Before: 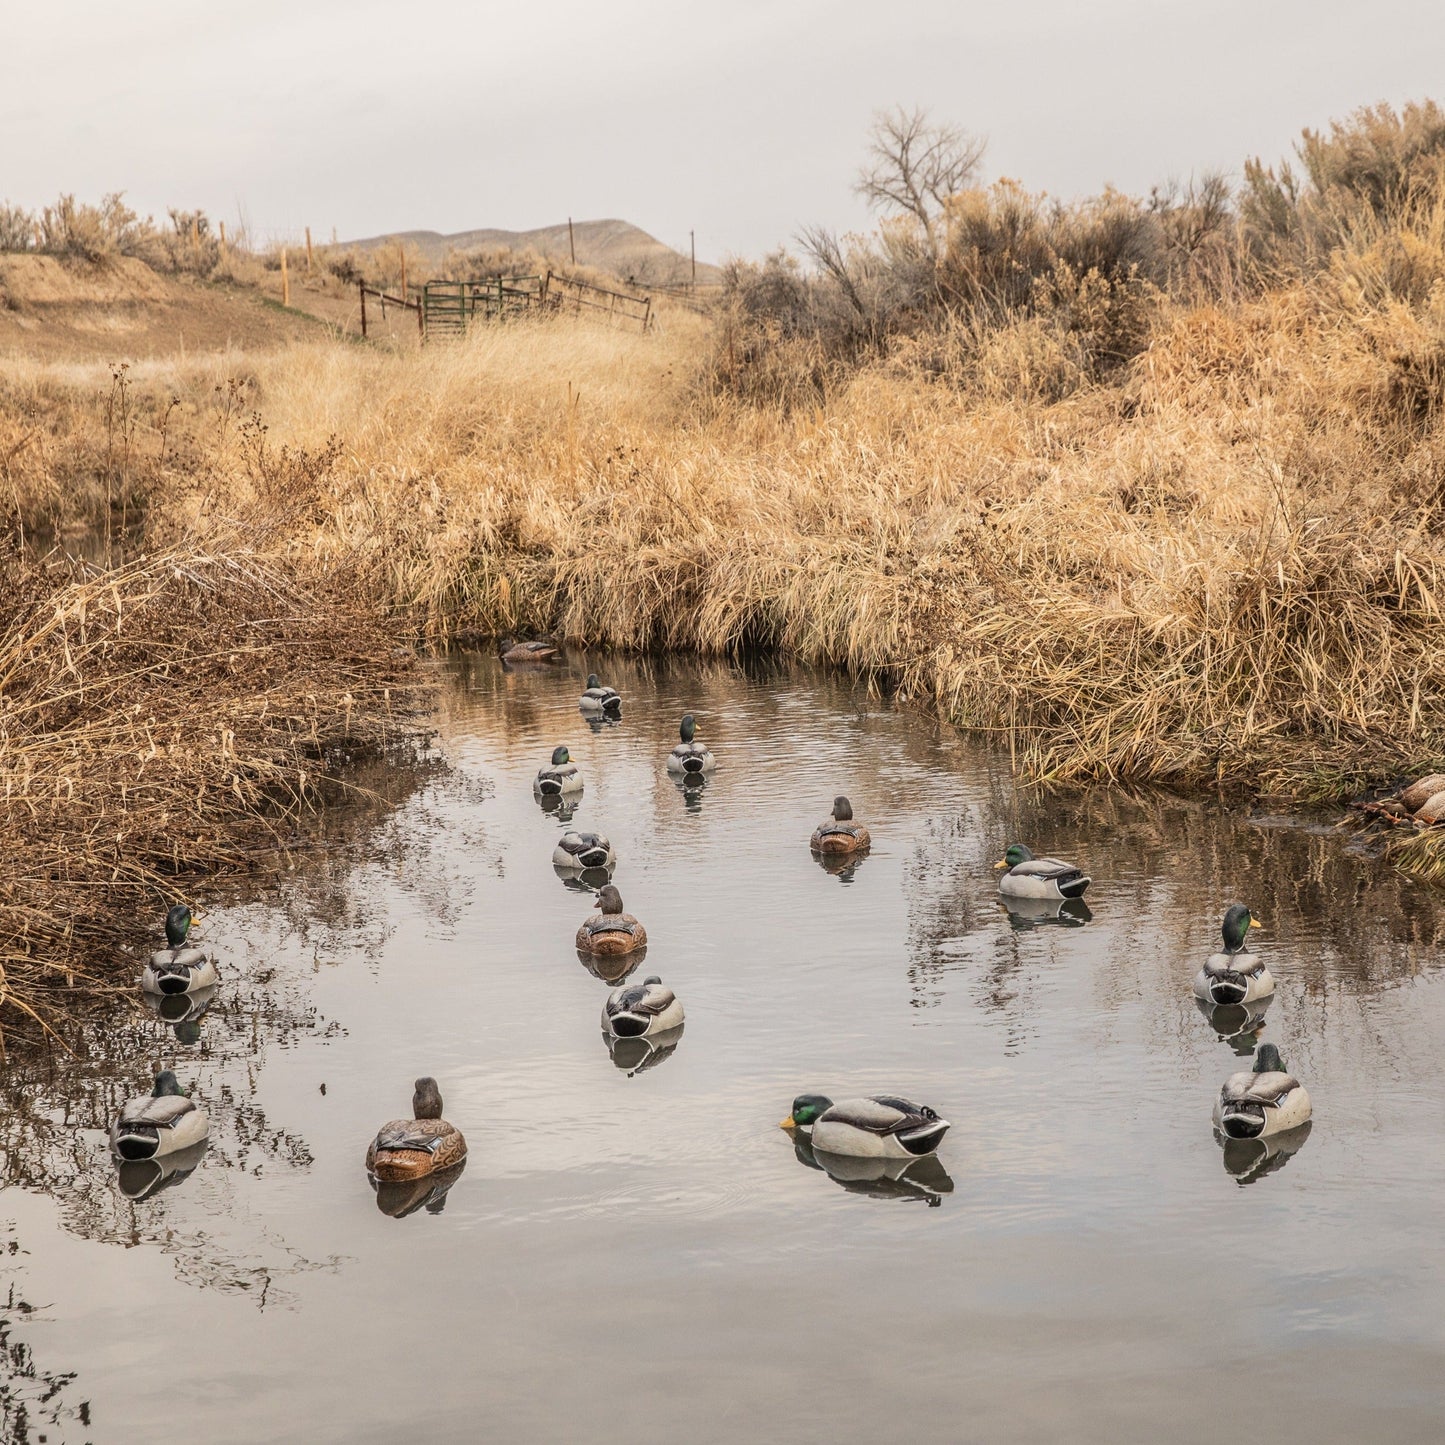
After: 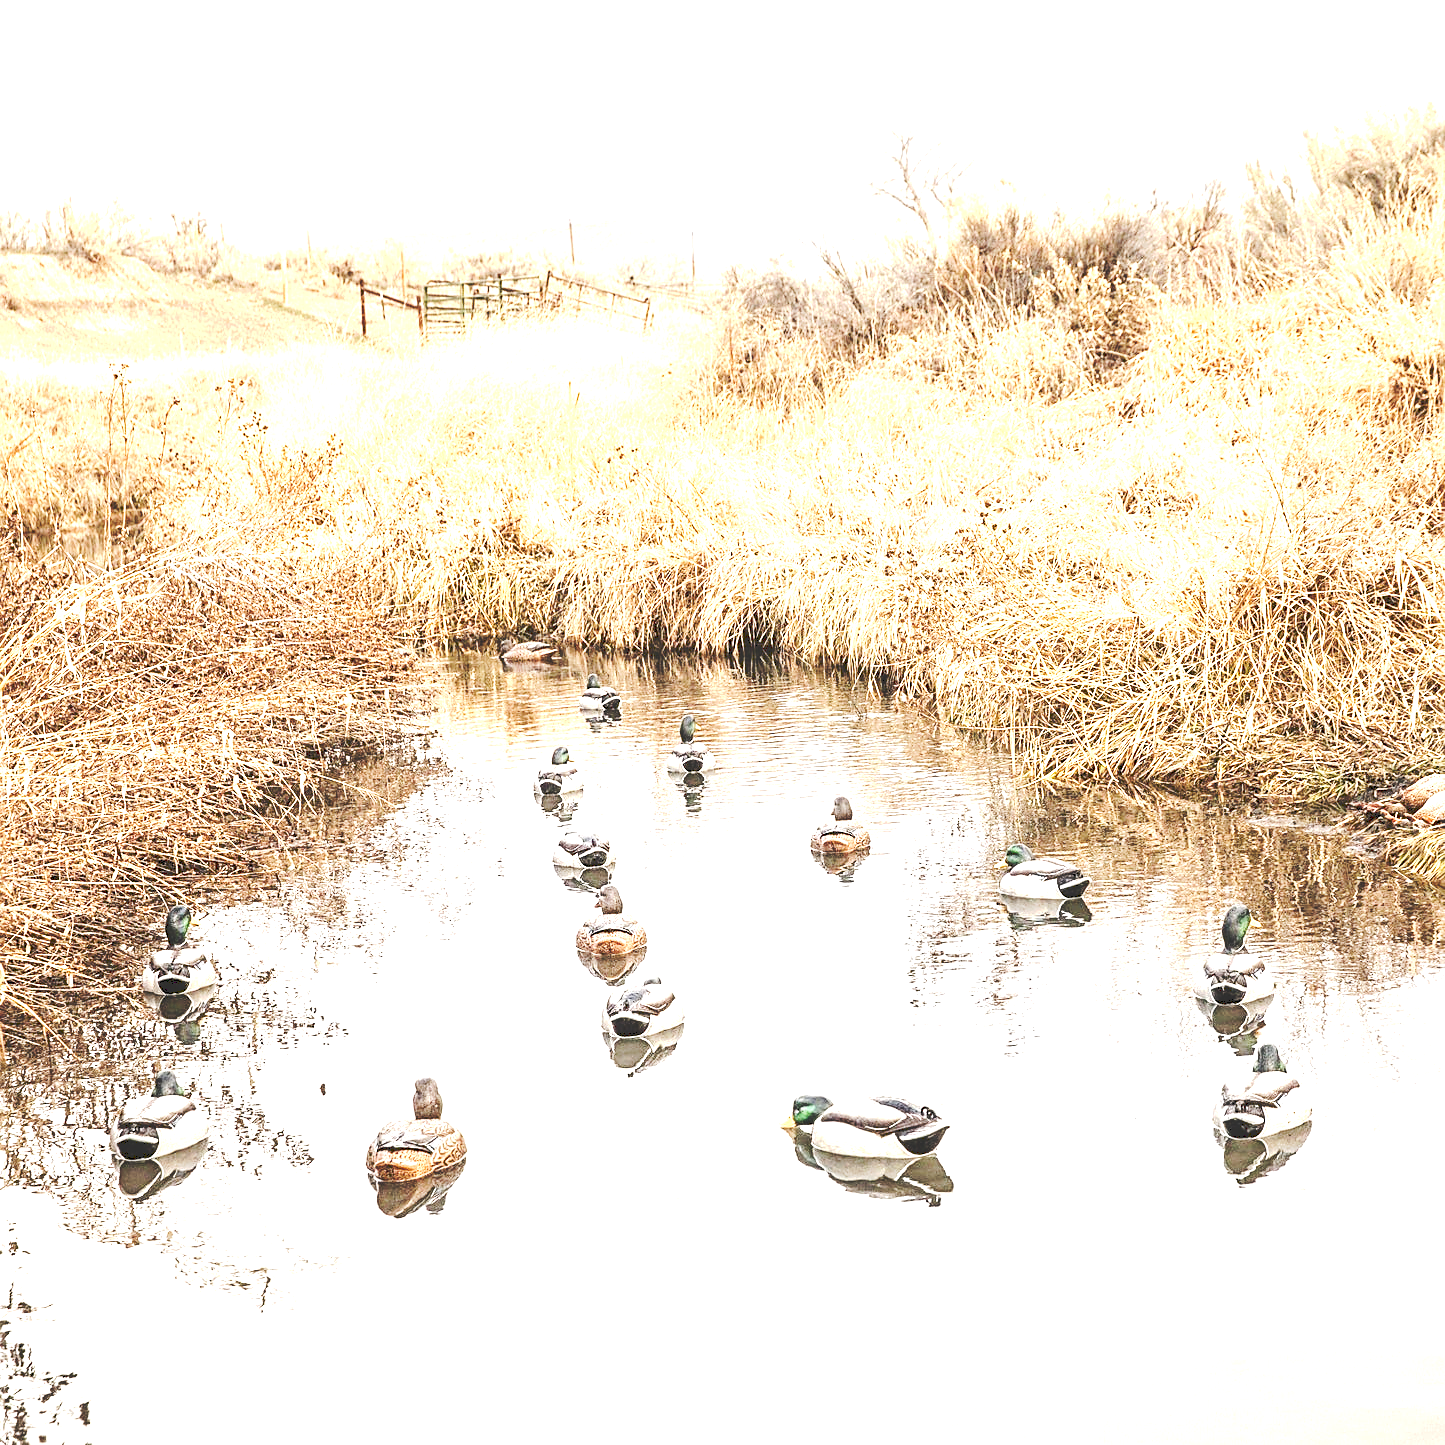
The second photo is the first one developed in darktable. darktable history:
sharpen: on, module defaults
exposure: exposure 2.04 EV, compensate highlight preservation false
tone curve: curves: ch0 [(0, 0) (0.003, 0.174) (0.011, 0.178) (0.025, 0.182) (0.044, 0.185) (0.069, 0.191) (0.1, 0.194) (0.136, 0.199) (0.177, 0.219) (0.224, 0.246) (0.277, 0.284) (0.335, 0.35) (0.399, 0.43) (0.468, 0.539) (0.543, 0.637) (0.623, 0.711) (0.709, 0.799) (0.801, 0.865) (0.898, 0.914) (1, 1)], preserve colors none
